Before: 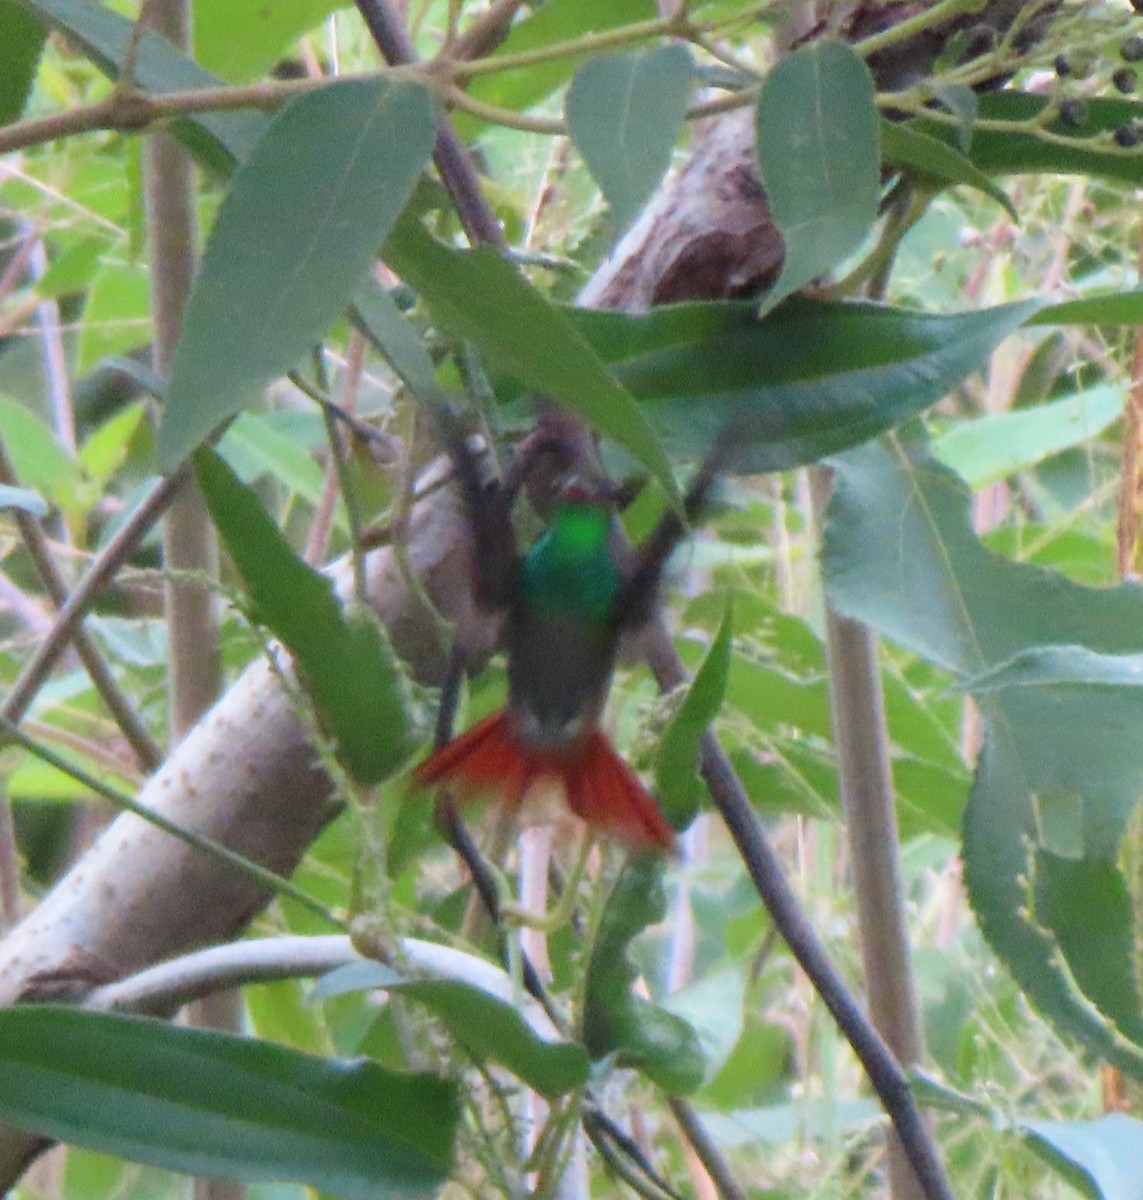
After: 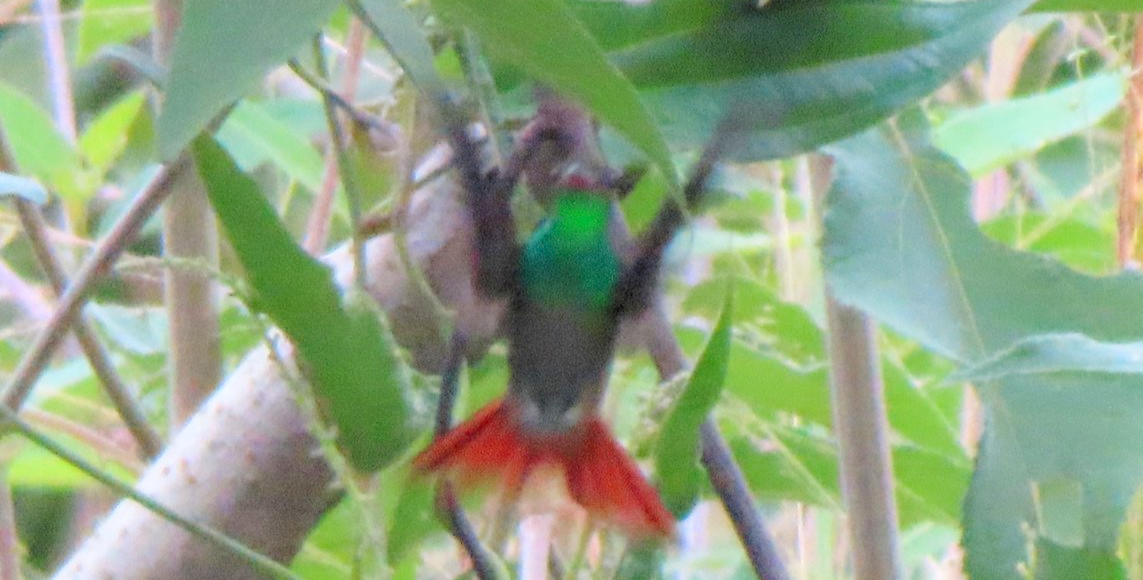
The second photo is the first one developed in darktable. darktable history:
levels: levels [0.093, 0.434, 0.988]
crop and rotate: top 26.056%, bottom 25.543%
